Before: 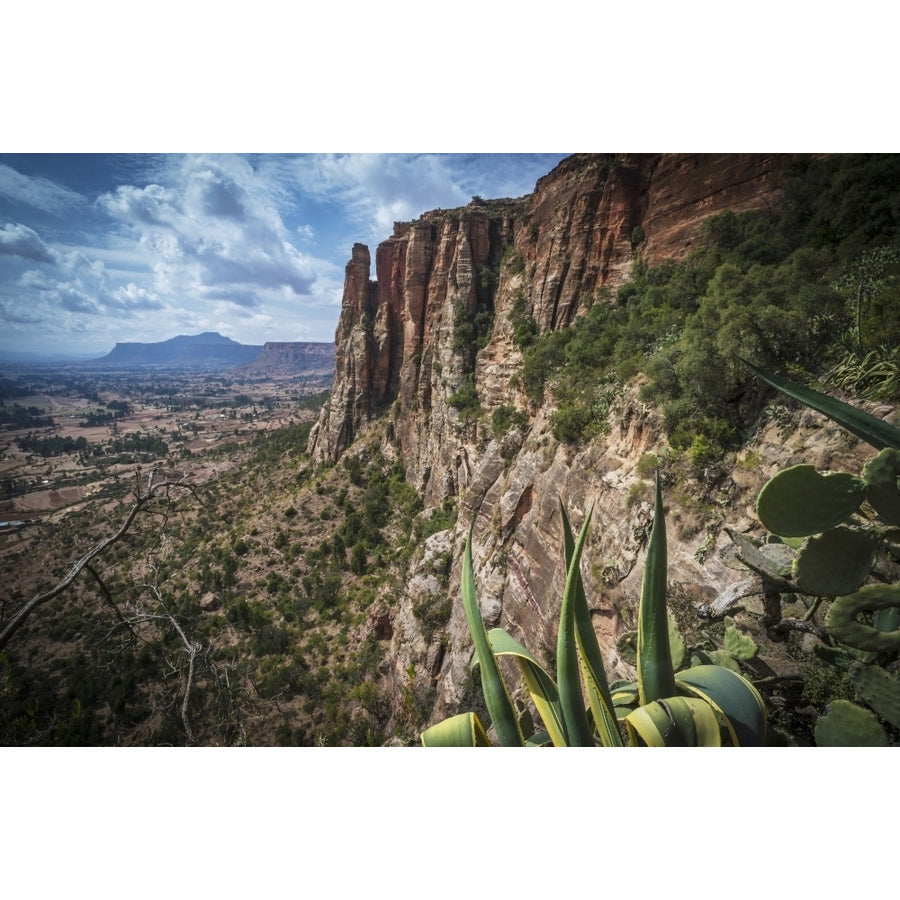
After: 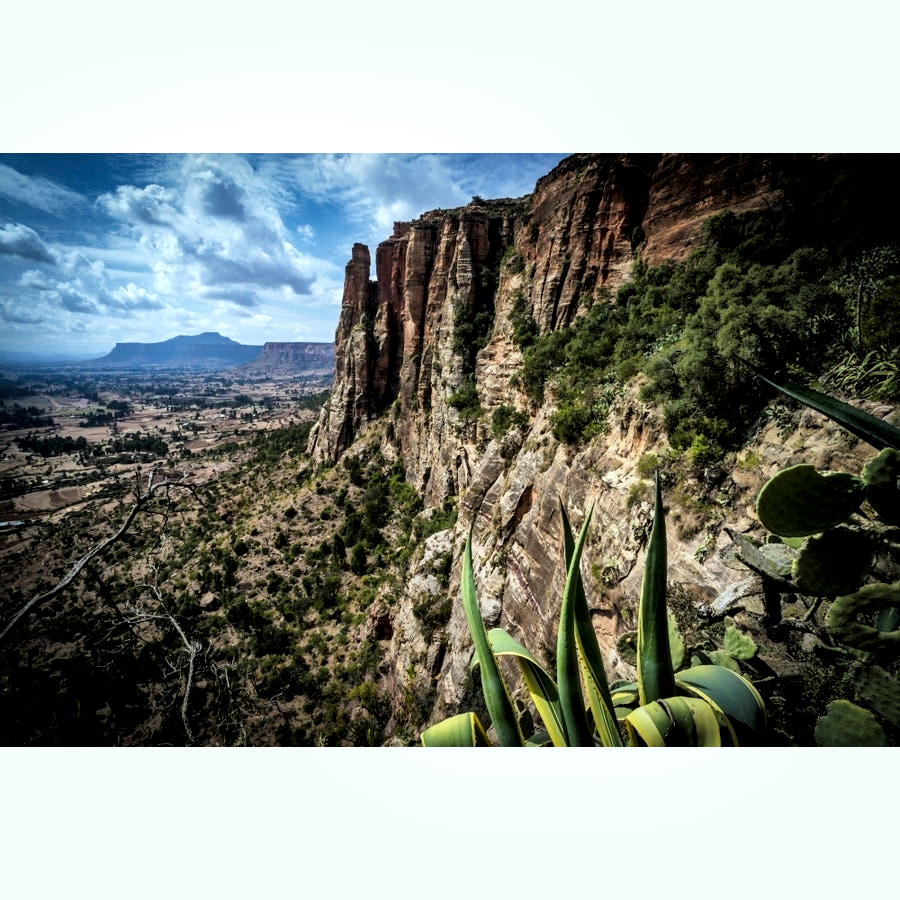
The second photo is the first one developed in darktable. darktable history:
local contrast: mode bilateral grid, contrast 20, coarseness 50, detail 172%, midtone range 0.2
filmic rgb: black relative exposure -6.33 EV, white relative exposure 2.79 EV, target black luminance 0%, hardness 4.64, latitude 68.25%, contrast 1.279, shadows ↔ highlights balance -3.36%
contrast brightness saturation: contrast 0.087, saturation 0.275
color calibration: illuminant Planckian (black body), x 0.351, y 0.352, temperature 4811.79 K
